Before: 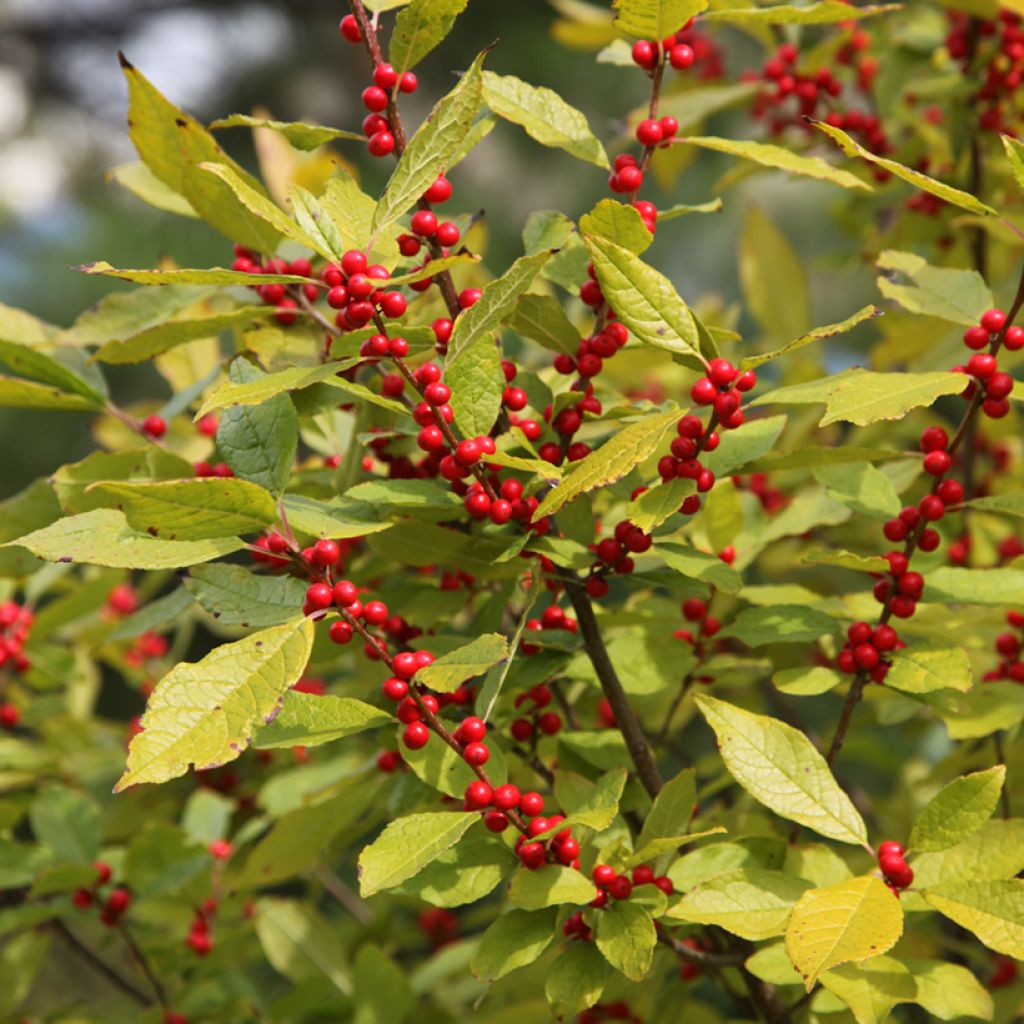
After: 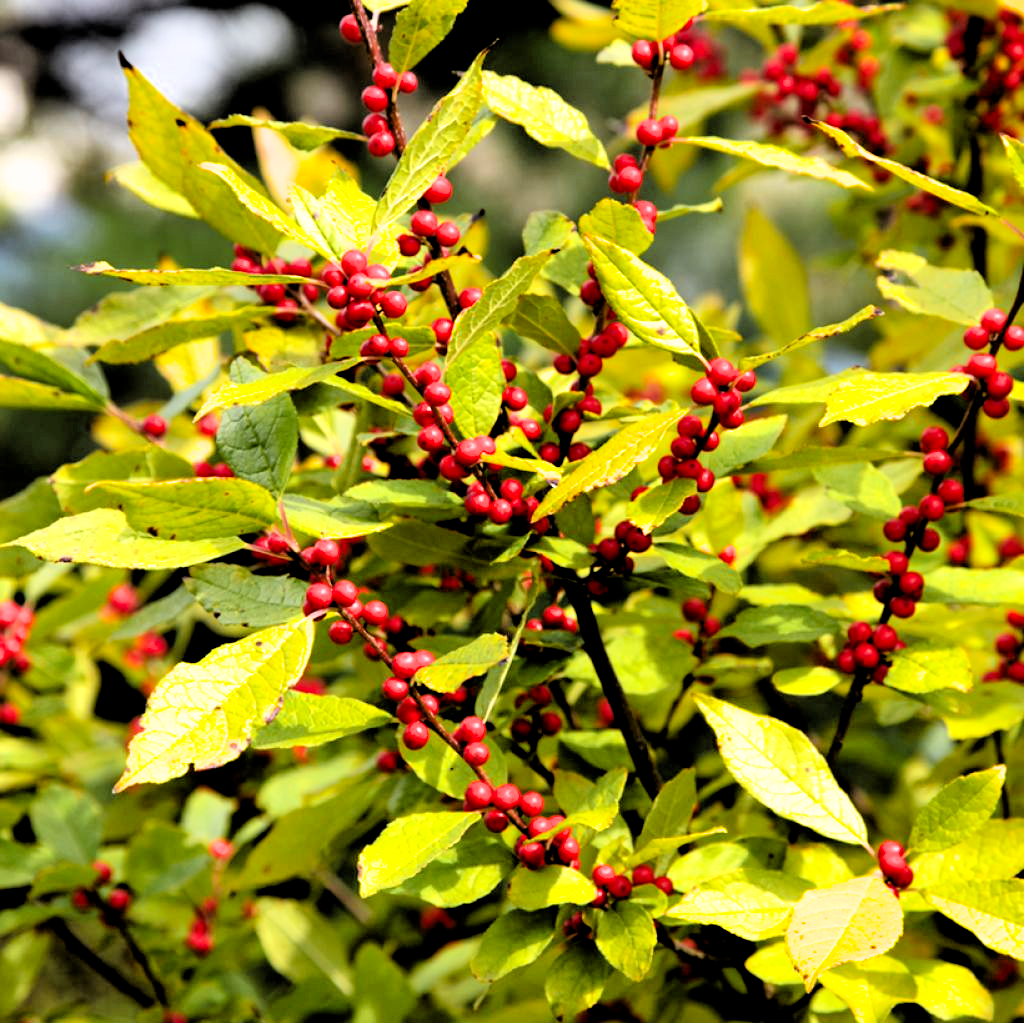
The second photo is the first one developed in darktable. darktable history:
shadows and highlights: white point adjustment 0.089, highlights -70.65, soften with gaussian
filmic rgb: middle gray luminance 13.81%, black relative exposure -1.99 EV, white relative exposure 3.07 EV, target black luminance 0%, hardness 1.78, latitude 58.33%, contrast 1.738, highlights saturation mix 5.63%, shadows ↔ highlights balance -36.96%
color zones: curves: ch0 [(0.224, 0.526) (0.75, 0.5)]; ch1 [(0.055, 0.526) (0.224, 0.761) (0.377, 0.526) (0.75, 0.5)]
crop: bottom 0.057%
exposure: black level correction 0.001, exposure 0.499 EV, compensate highlight preservation false
tone equalizer: on, module defaults
